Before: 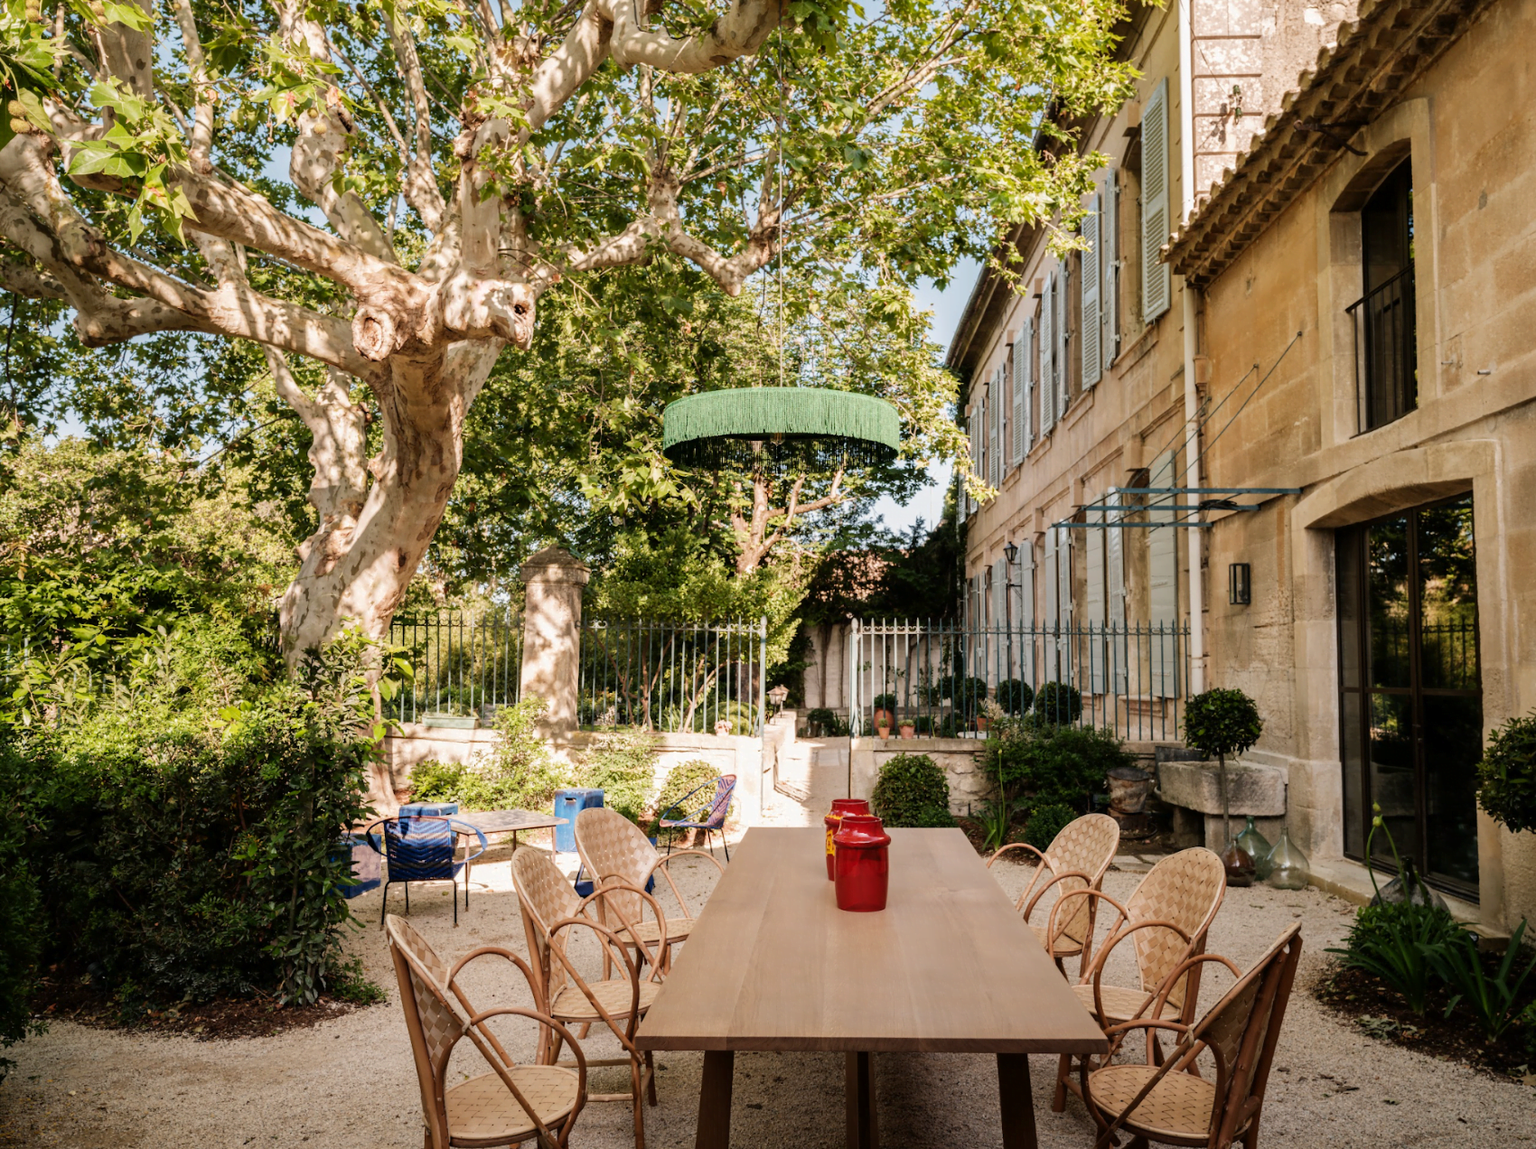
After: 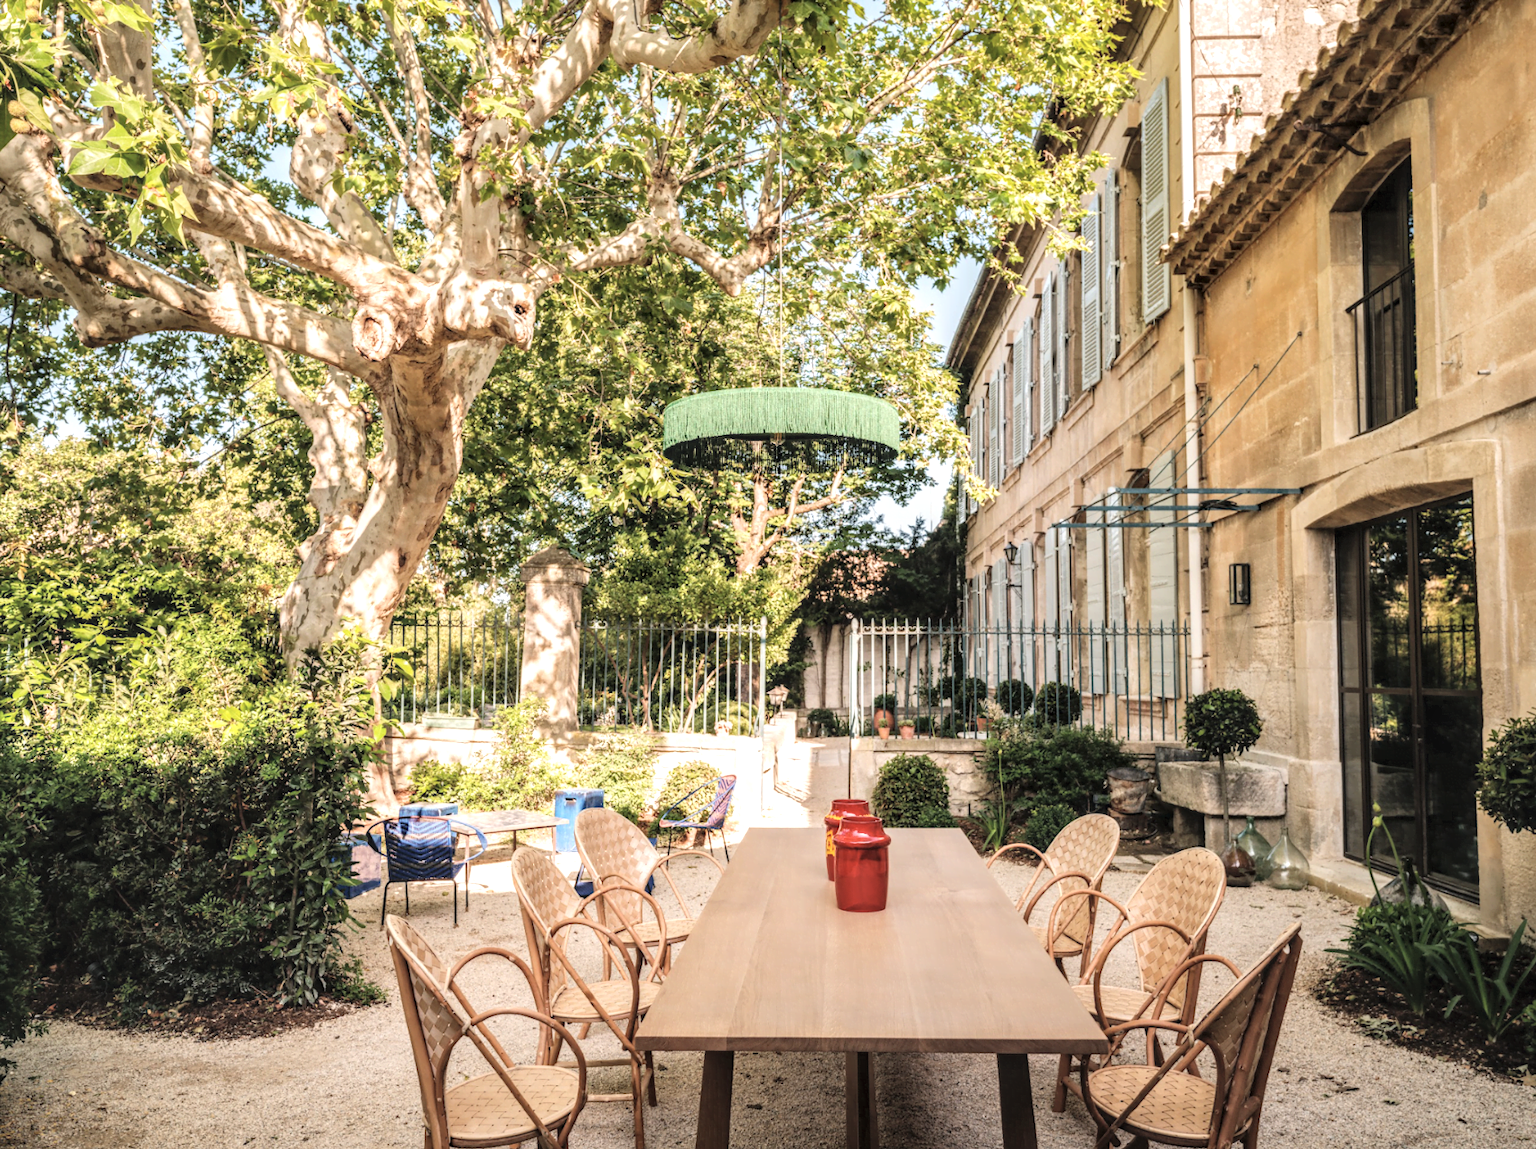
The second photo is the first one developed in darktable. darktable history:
exposure: black level correction -0.004, exposure 0.055 EV, compensate highlight preservation false
local contrast: detail 156%
contrast brightness saturation: brightness 0.283
